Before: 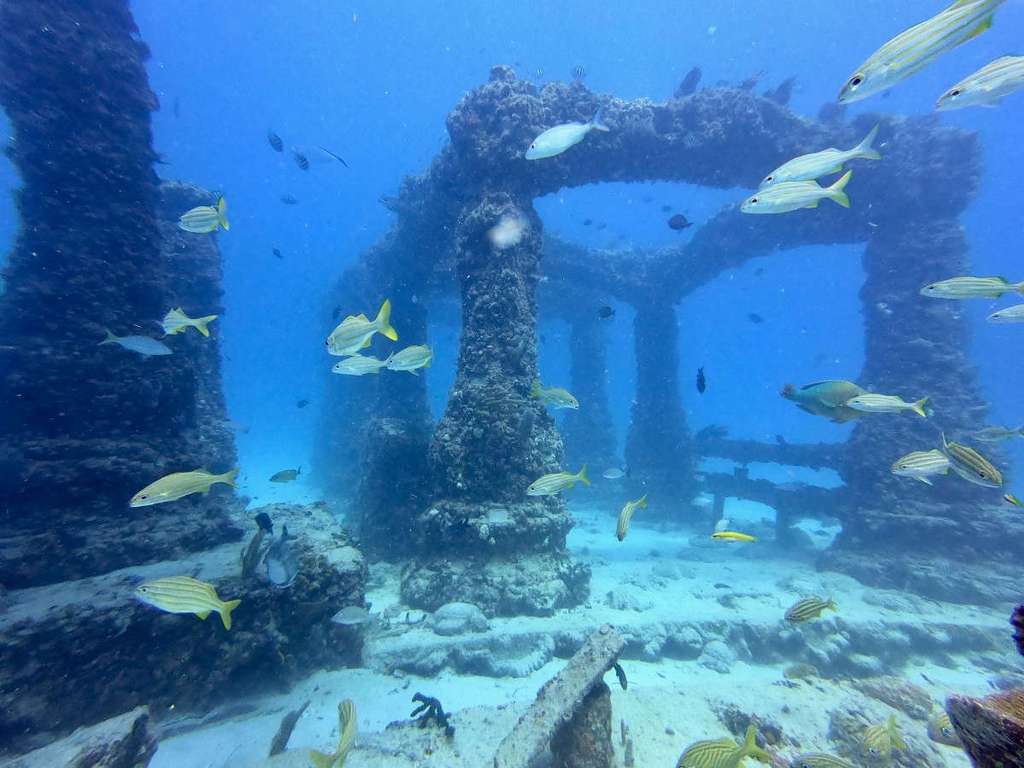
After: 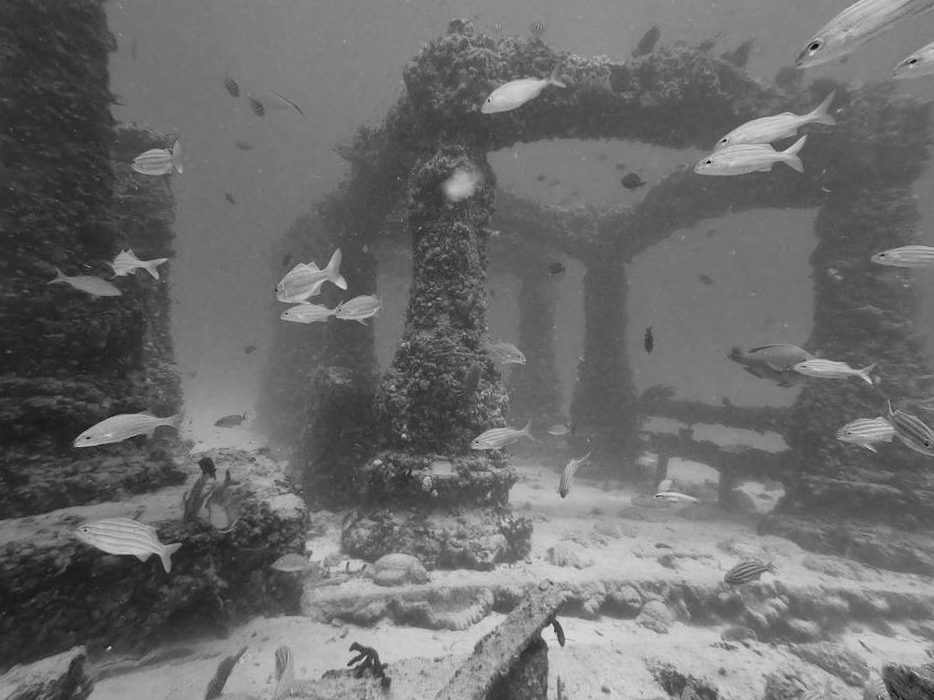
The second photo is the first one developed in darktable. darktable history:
monochrome: a -74.22, b 78.2
crop and rotate: angle -1.96°, left 3.097%, top 4.154%, right 1.586%, bottom 0.529%
shadows and highlights: highlights color adjustment 0%, low approximation 0.01, soften with gaussian
contrast brightness saturation: saturation 0.13
